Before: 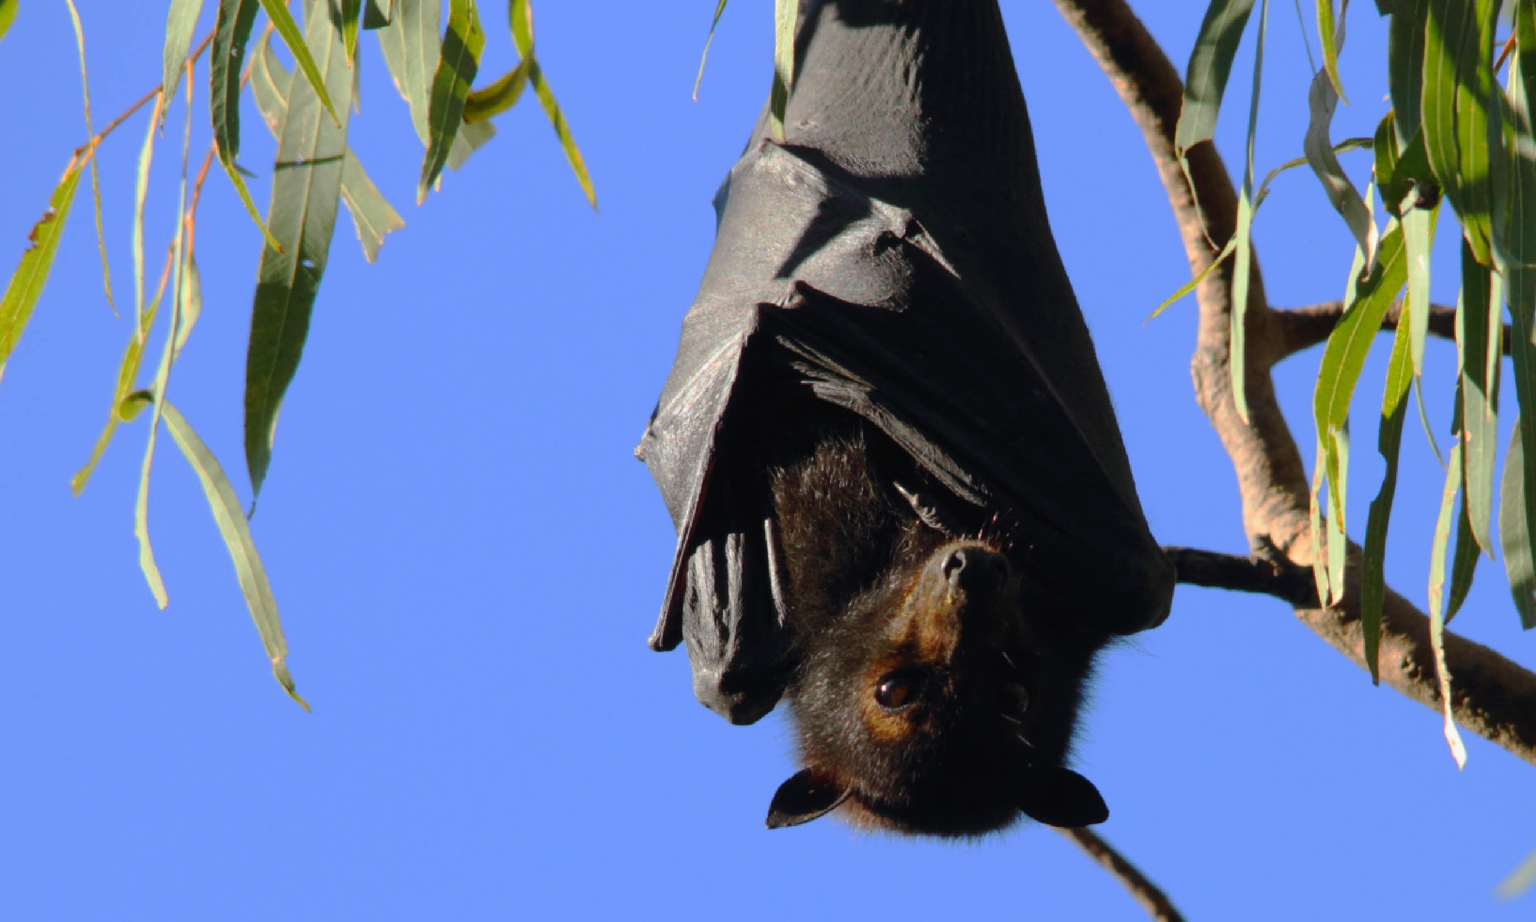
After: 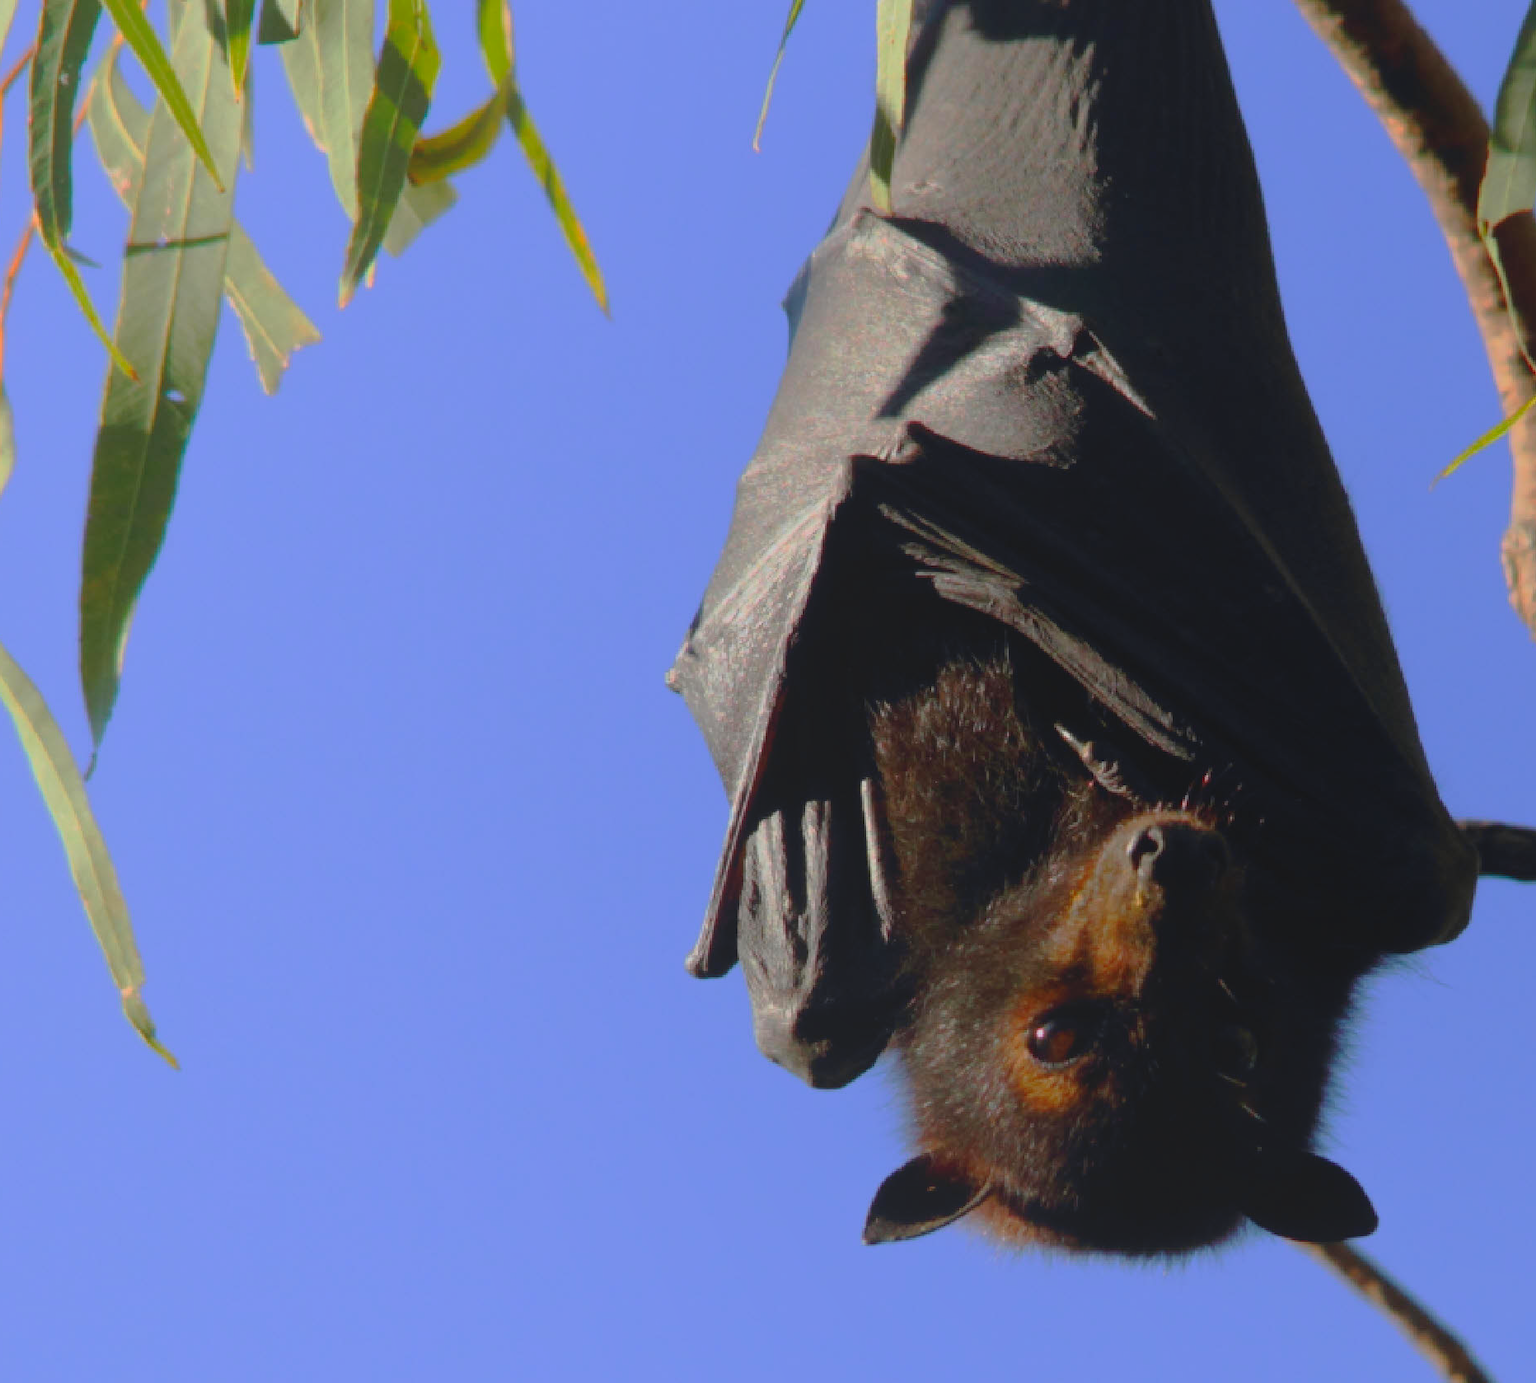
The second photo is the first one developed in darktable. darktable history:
local contrast: detail 71%
crop and rotate: left 12.479%, right 20.915%
tone curve: curves: ch0 [(0.013, 0) (0.061, 0.059) (0.239, 0.256) (0.502, 0.501) (0.683, 0.676) (0.761, 0.773) (0.858, 0.858) (0.987, 0.945)]; ch1 [(0, 0) (0.172, 0.123) (0.304, 0.267) (0.414, 0.395) (0.472, 0.473) (0.502, 0.502) (0.521, 0.528) (0.583, 0.595) (0.654, 0.673) (0.728, 0.761) (1, 1)]; ch2 [(0, 0) (0.411, 0.424) (0.485, 0.476) (0.502, 0.501) (0.553, 0.557) (0.57, 0.576) (1, 1)], color space Lab, independent channels
